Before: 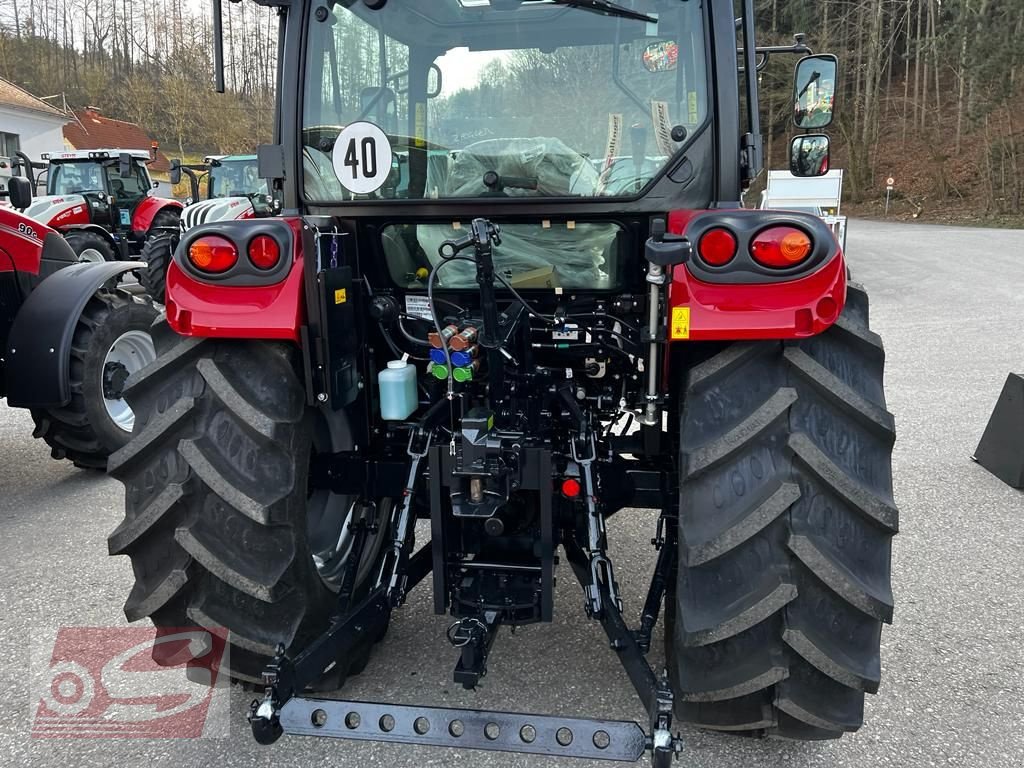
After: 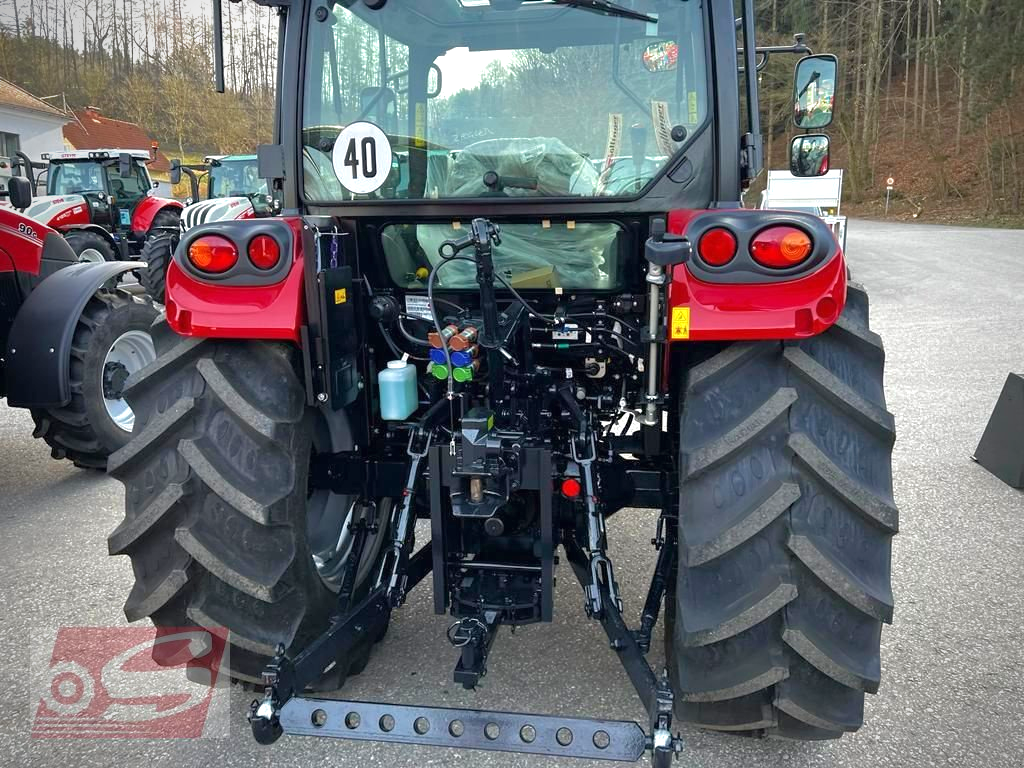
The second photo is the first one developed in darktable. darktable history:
tone equalizer: -8 EV 0.262 EV, -7 EV 0.412 EV, -6 EV 0.391 EV, -5 EV 0.286 EV, -3 EV -0.251 EV, -2 EV -0.389 EV, -1 EV -0.429 EV, +0 EV -0.236 EV, edges refinement/feathering 500, mask exposure compensation -1.57 EV, preserve details no
velvia: on, module defaults
vignetting: brightness -0.574, saturation 0.003
exposure: black level correction 0, exposure 0.694 EV, compensate exposure bias true, compensate highlight preservation false
